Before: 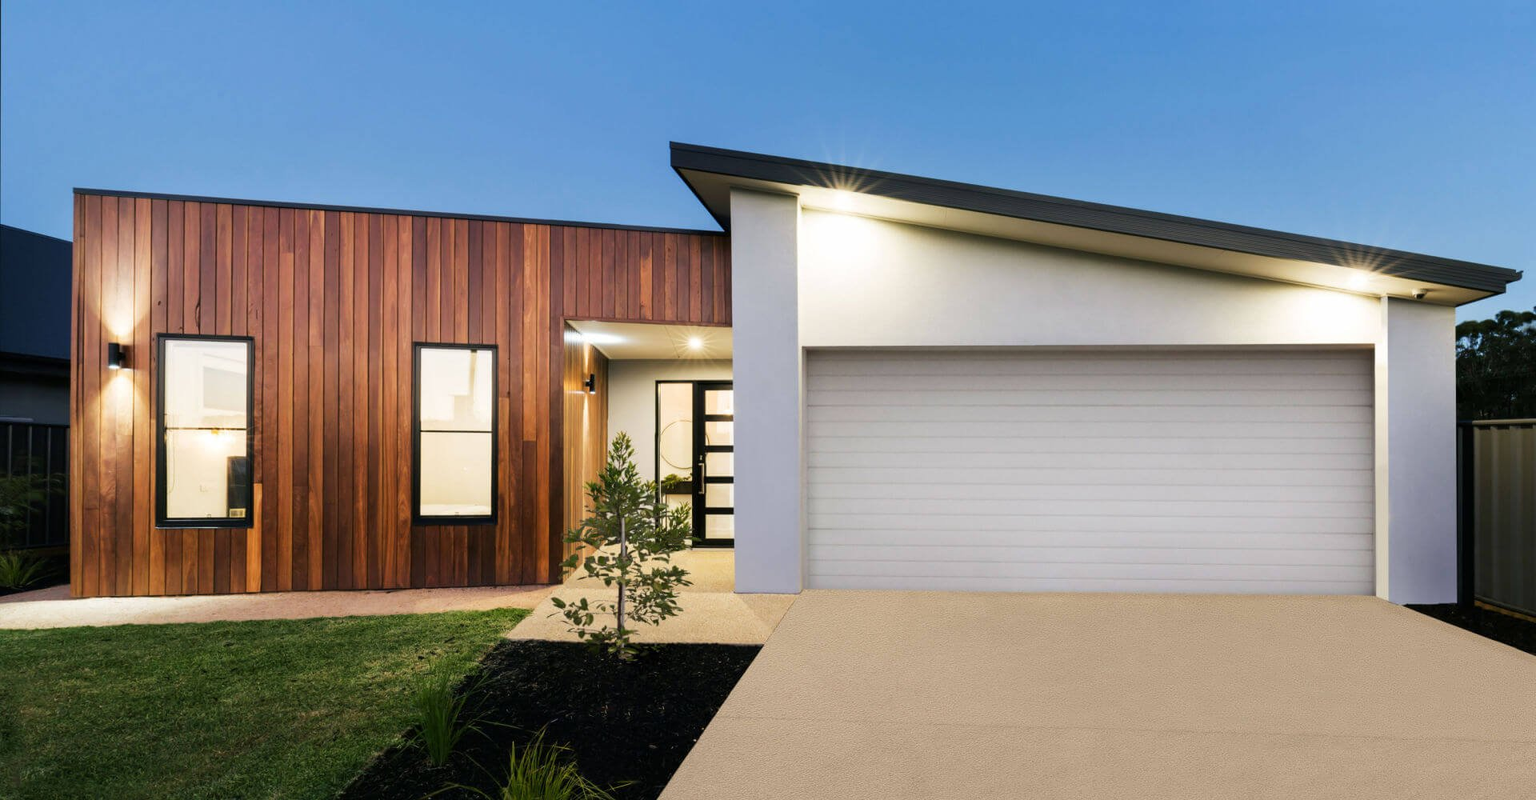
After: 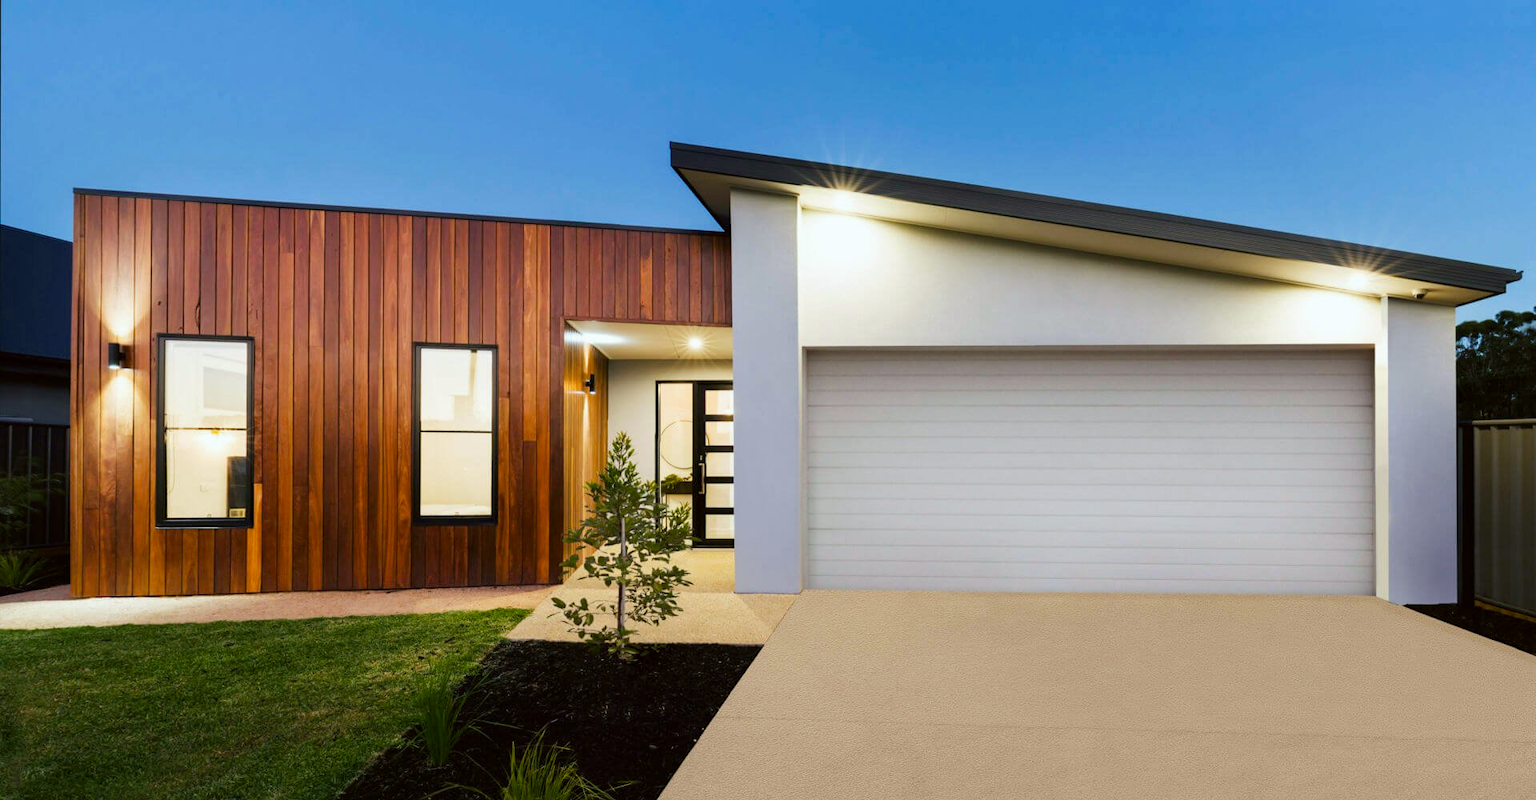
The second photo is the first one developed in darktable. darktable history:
color balance rgb: linear chroma grading › shadows -8%, linear chroma grading › global chroma 10%, perceptual saturation grading › global saturation 2%, perceptual saturation grading › highlights -2%, perceptual saturation grading › mid-tones 4%, perceptual saturation grading › shadows 8%, perceptual brilliance grading › global brilliance 2%, perceptual brilliance grading › highlights -4%, global vibrance 16%, saturation formula JzAzBz (2021)
color correction: highlights a* -2.73, highlights b* -2.09, shadows a* 2.41, shadows b* 2.73
